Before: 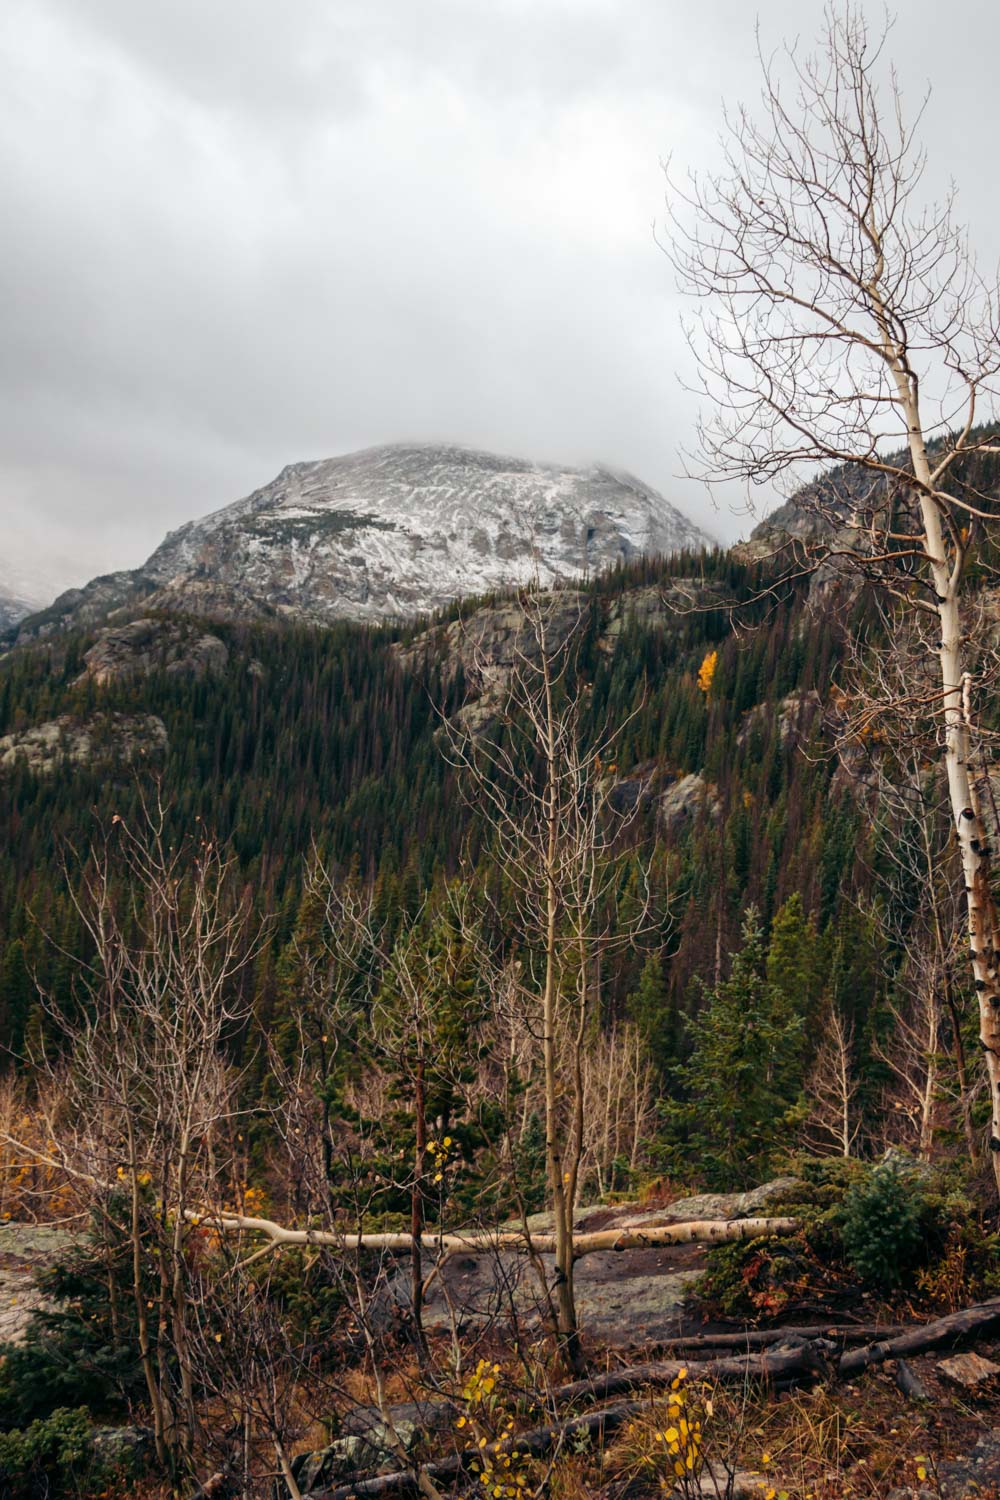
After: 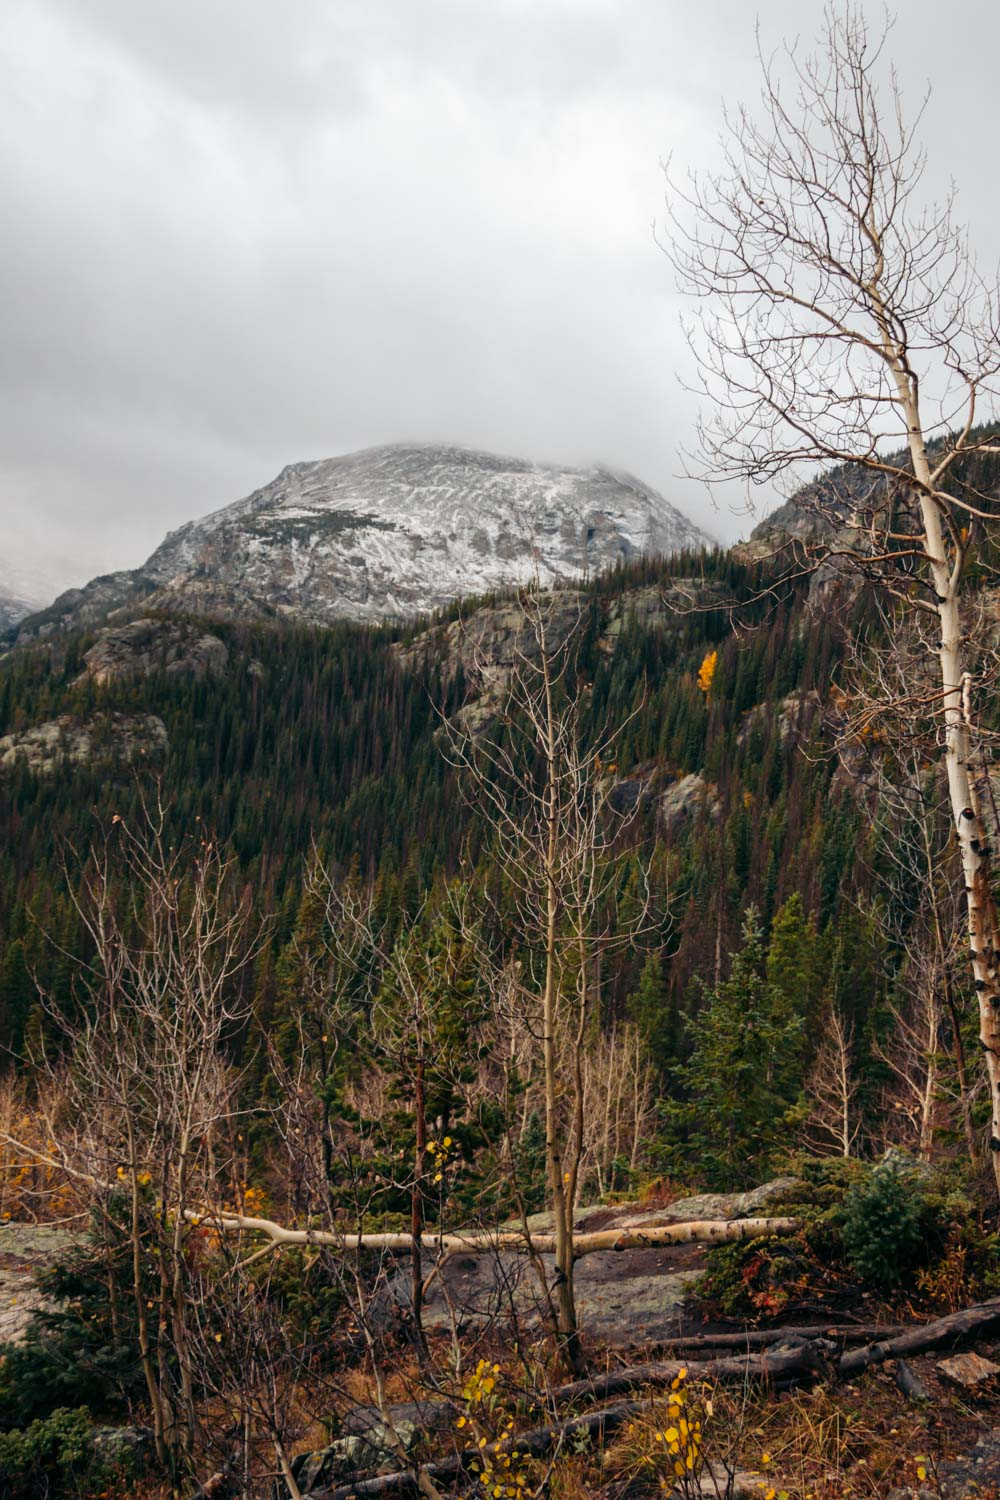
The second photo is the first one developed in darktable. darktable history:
exposure: exposure -0.04 EV, compensate highlight preservation false
vibrance: on, module defaults
